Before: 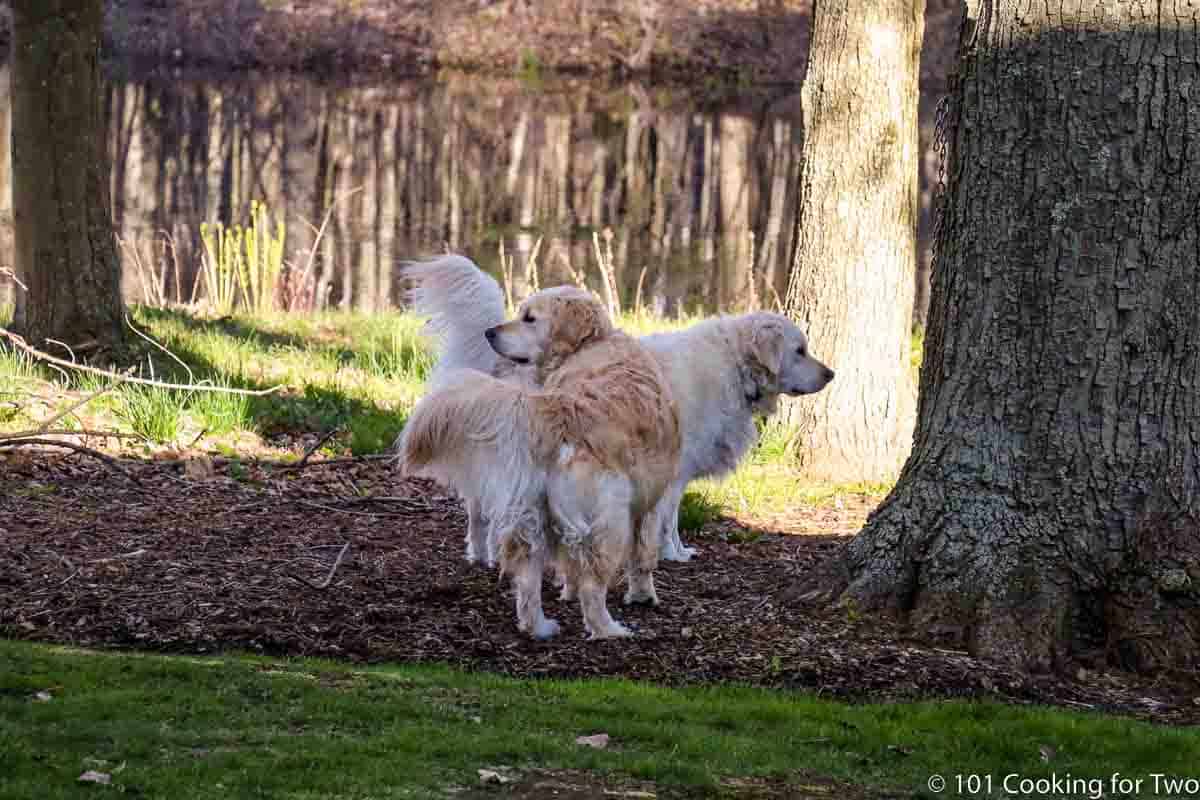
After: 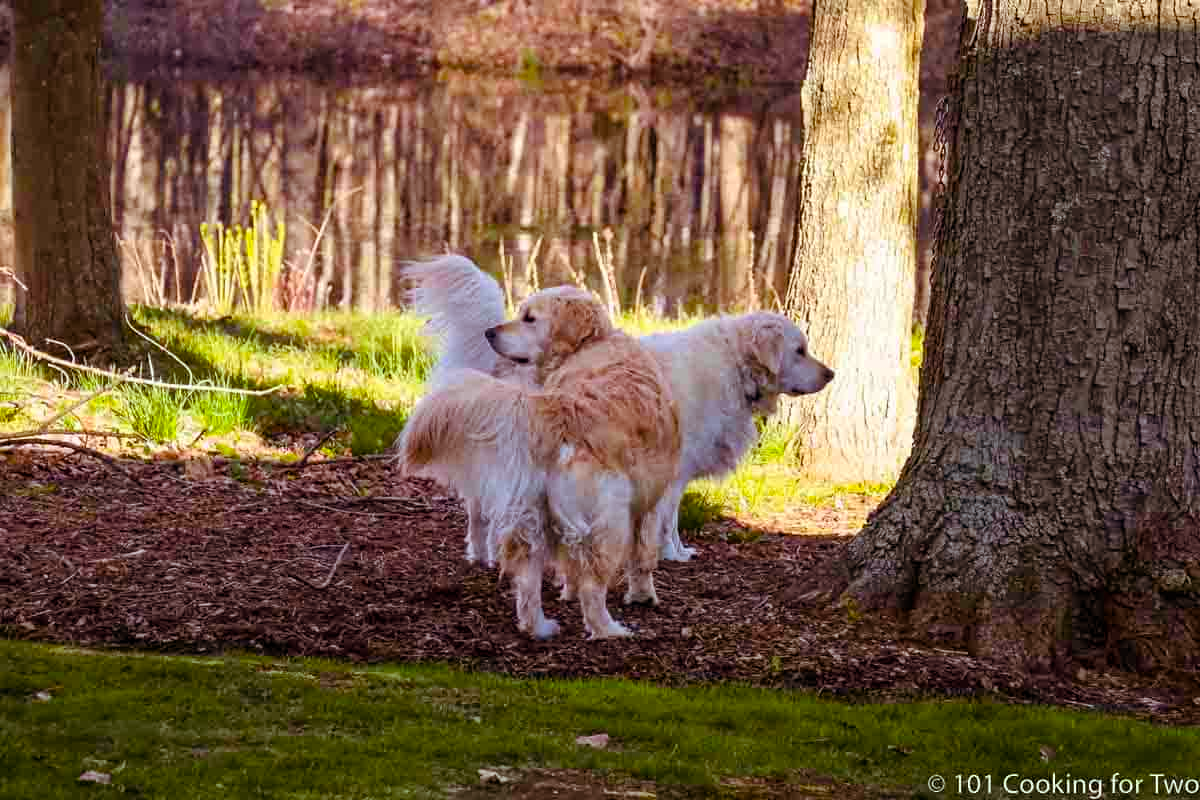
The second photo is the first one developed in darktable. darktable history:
color balance rgb: shadows lift › chroma 9.651%, shadows lift › hue 43.33°, shadows fall-off 100.851%, perceptual saturation grading › global saturation 31.1%, mask middle-gray fulcrum 23.218%, global vibrance 20%
